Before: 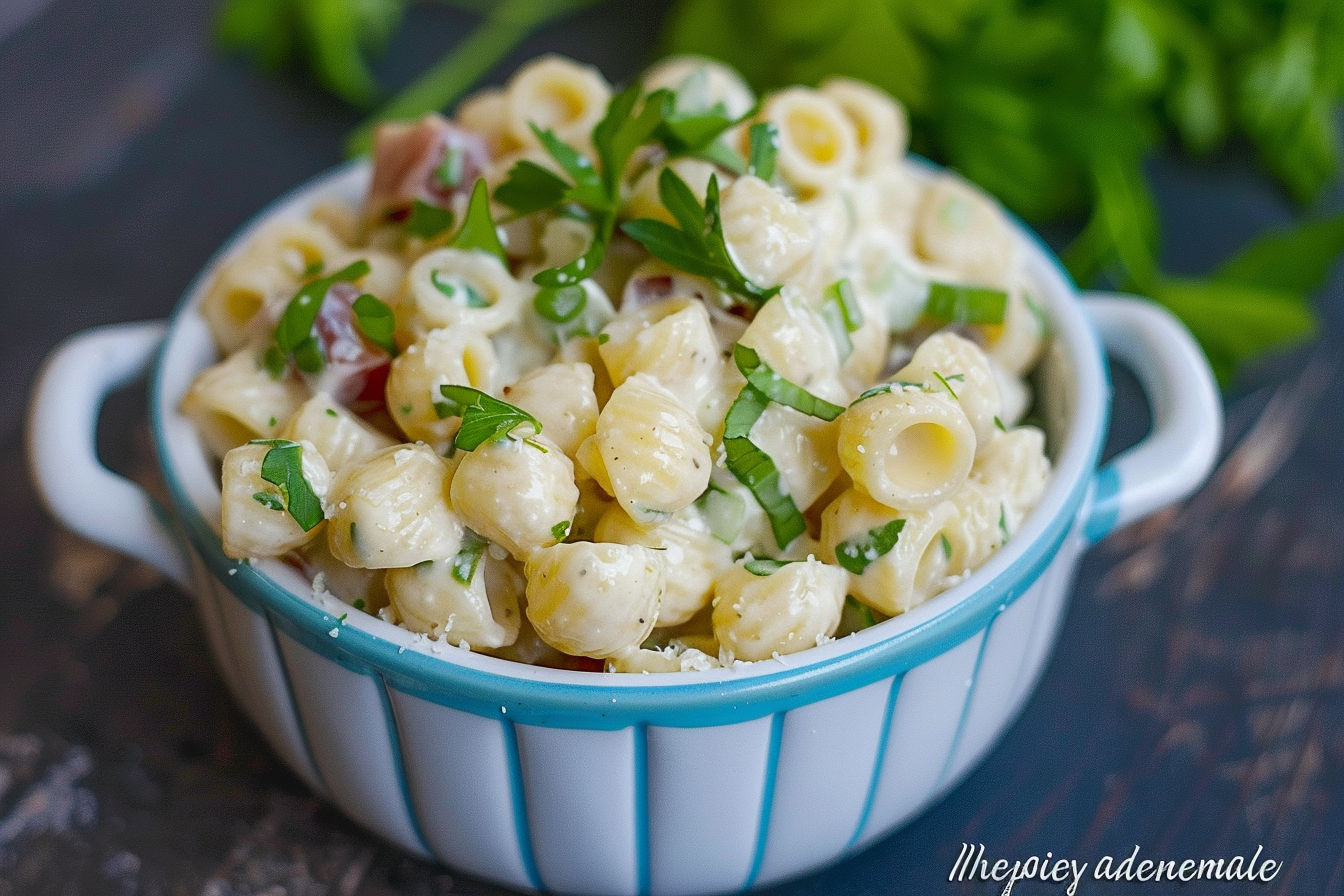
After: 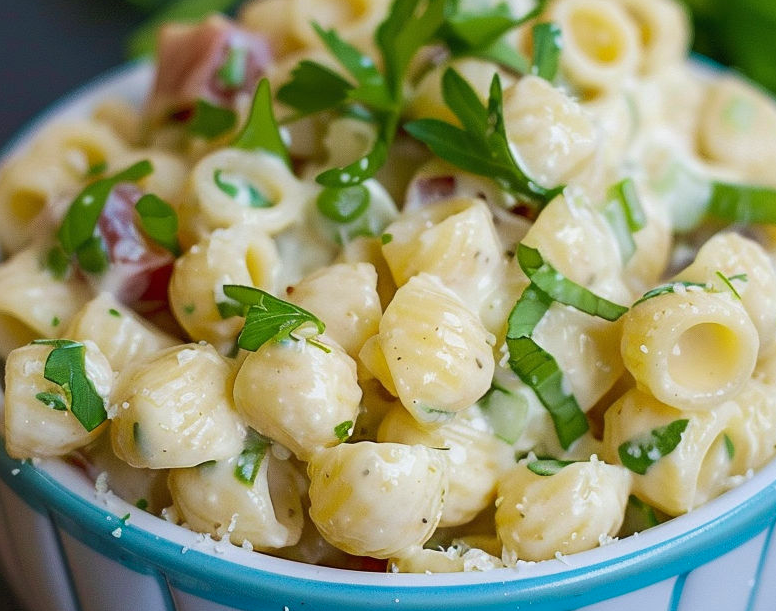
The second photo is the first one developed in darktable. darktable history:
velvia: on, module defaults
crop: left 16.202%, top 11.208%, right 26.045%, bottom 20.557%
